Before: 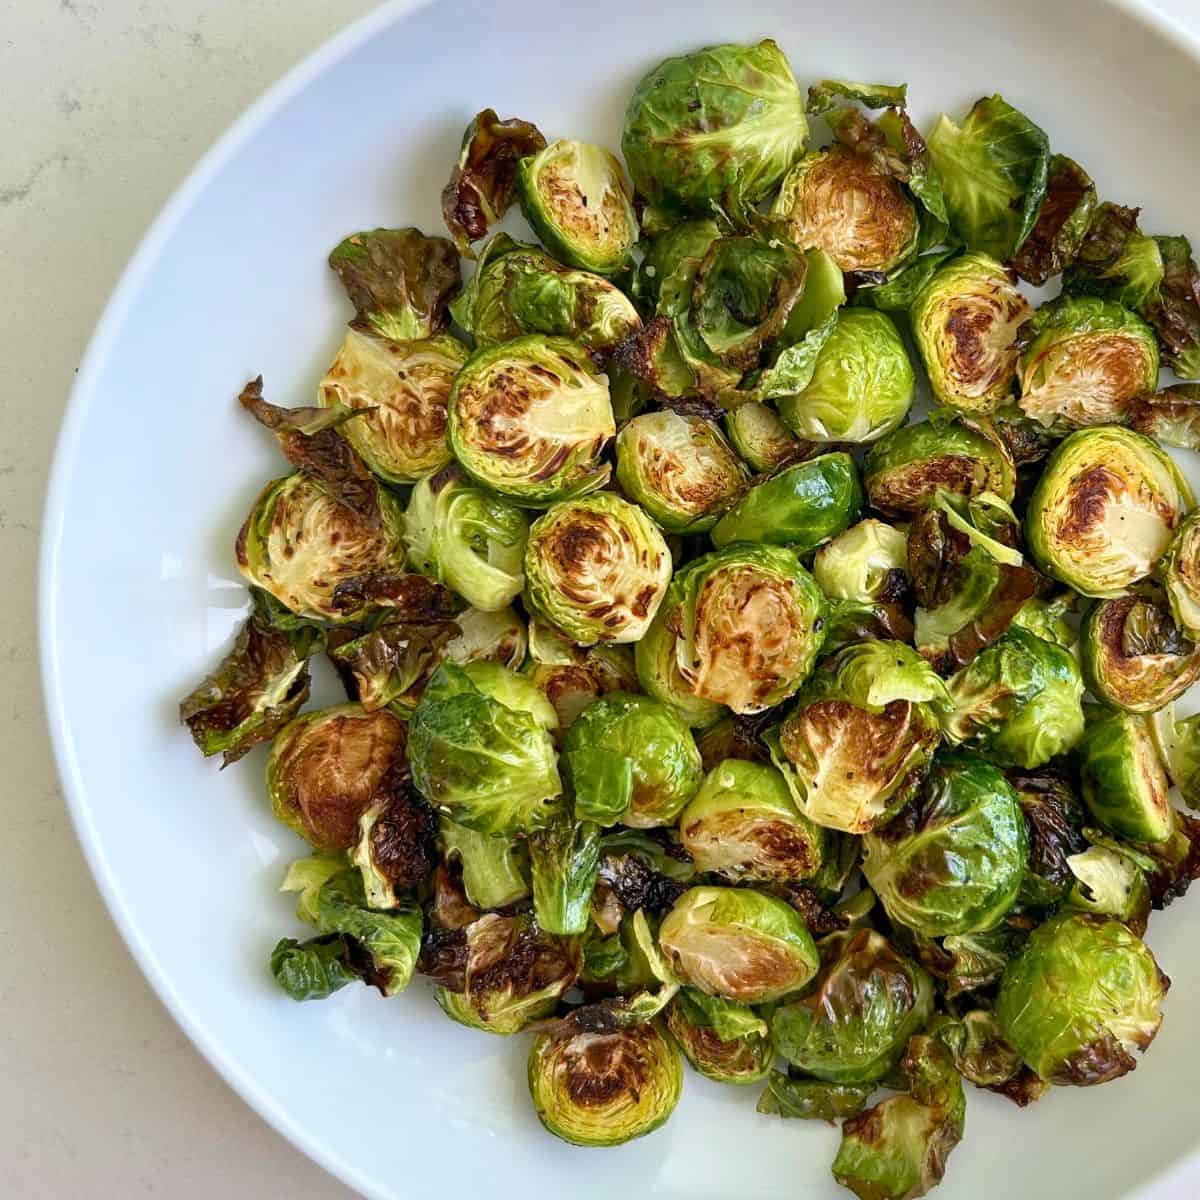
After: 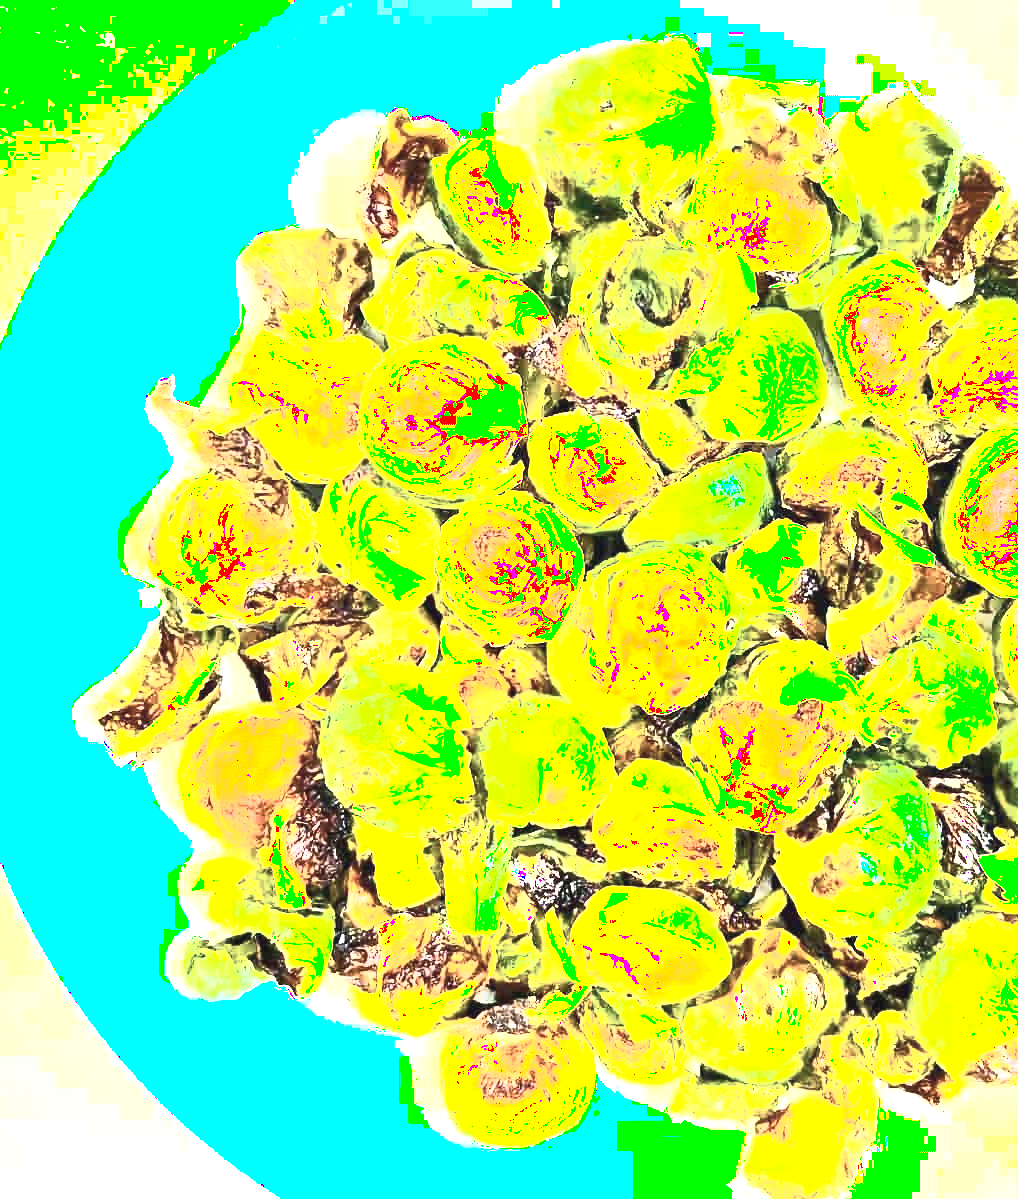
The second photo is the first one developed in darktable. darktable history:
exposure: black level correction 0, exposure 1.2 EV, compensate highlight preservation false
color balance rgb: power › hue 60.33°, perceptual saturation grading › global saturation 10.063%, perceptual brilliance grading › global brilliance 34.713%, perceptual brilliance grading › highlights 50.221%, perceptual brilliance grading › mid-tones 59.15%, perceptual brilliance grading › shadows 34.626%, contrast -10.184%
contrast brightness saturation: contrast 0.575, brightness 0.571, saturation -0.348
tone equalizer: -8 EV -0.756 EV, -7 EV -0.697 EV, -6 EV -0.573 EV, -5 EV -0.364 EV, -3 EV 0.377 EV, -2 EV 0.6 EV, -1 EV 0.693 EV, +0 EV 0.725 EV, edges refinement/feathering 500, mask exposure compensation -1.57 EV, preserve details no
crop: left 7.366%, right 7.787%
levels: mode automatic
